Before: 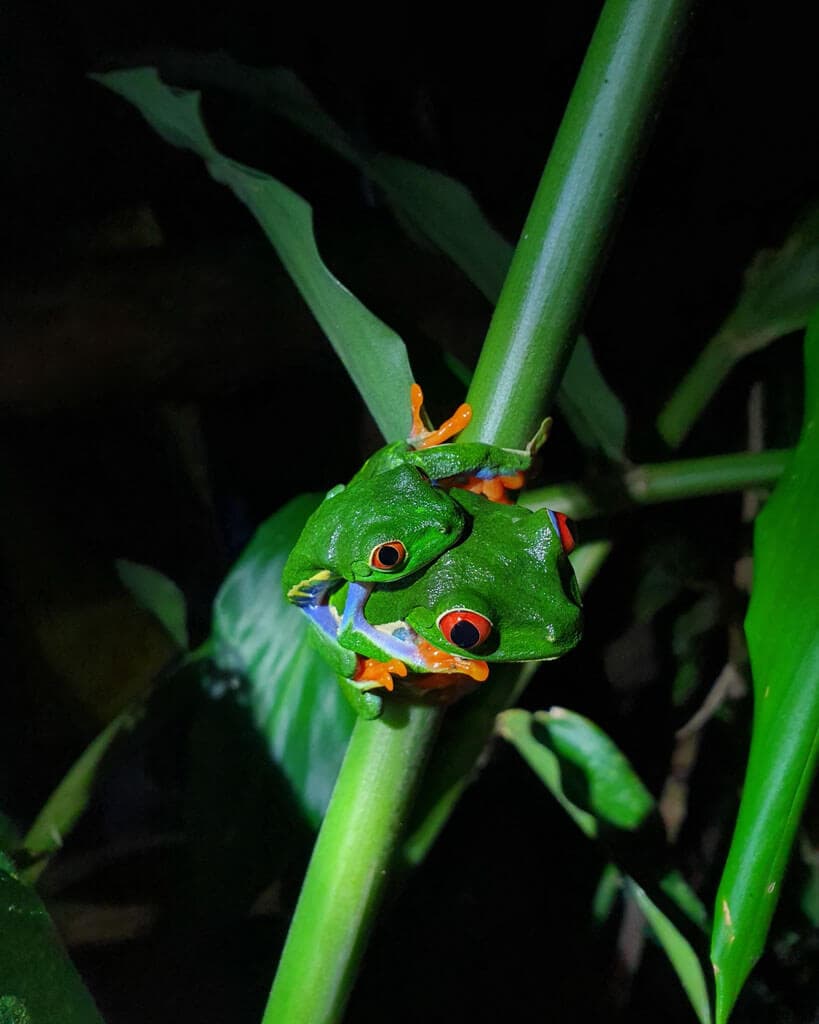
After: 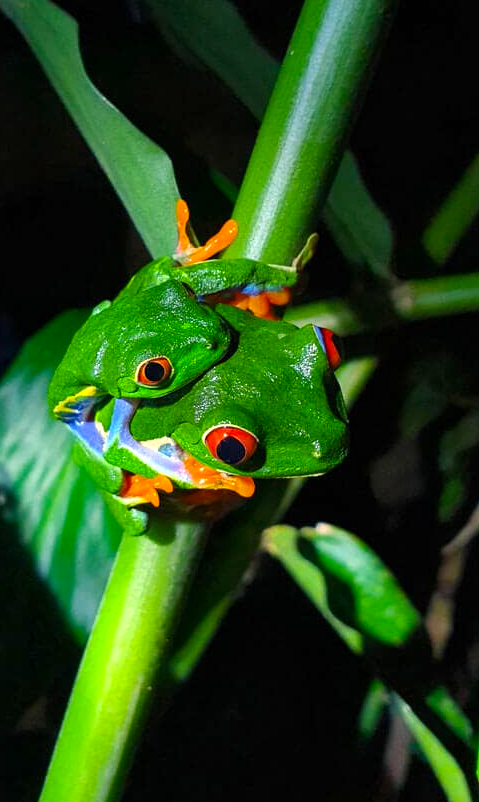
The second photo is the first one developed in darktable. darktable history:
color balance rgb: highlights gain › chroma 3.076%, highlights gain › hue 60.09°, perceptual saturation grading › global saturation 25.089%, perceptual brilliance grading › global brilliance 17.621%
crop and rotate: left 28.686%, top 17.997%, right 12.718%, bottom 3.636%
